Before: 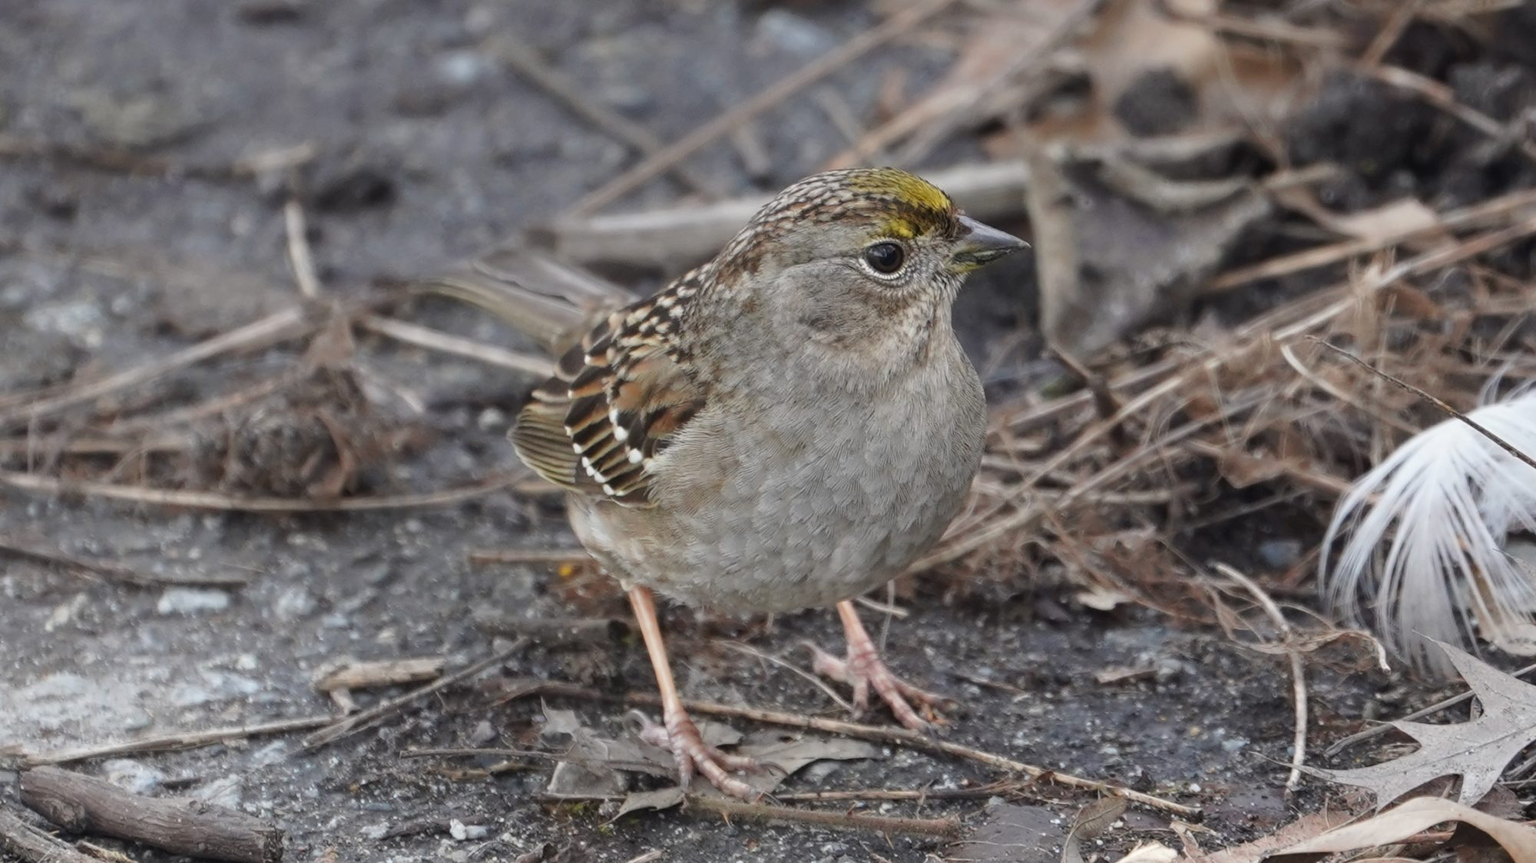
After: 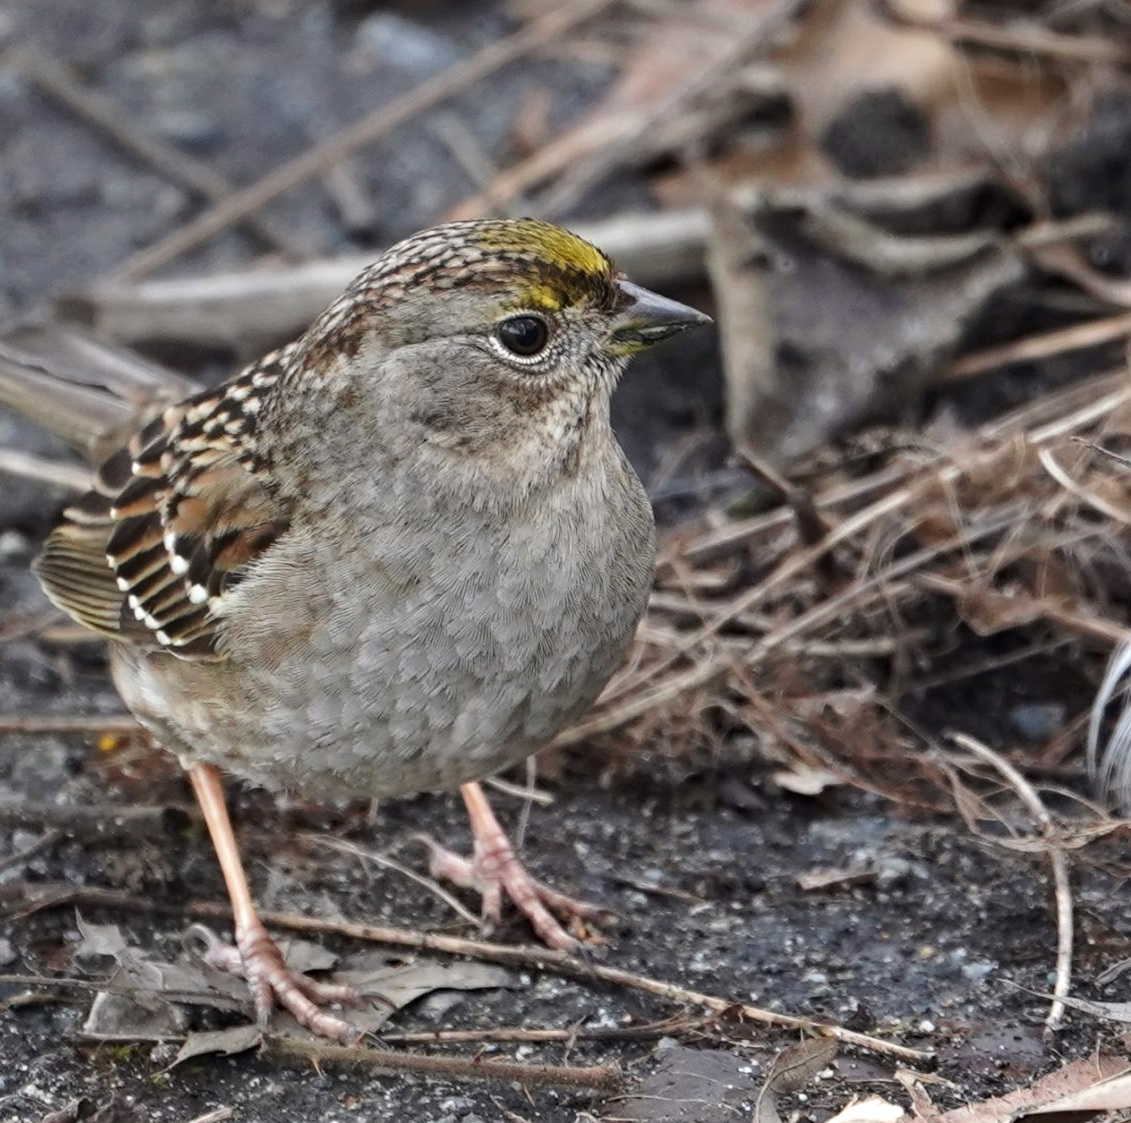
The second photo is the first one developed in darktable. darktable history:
crop: left 31.47%, top 0.023%, right 11.95%
haze removal: compatibility mode true, adaptive false
tone equalizer: -8 EV -0.447 EV, -7 EV -0.394 EV, -6 EV -0.355 EV, -5 EV -0.238 EV, -3 EV 0.24 EV, -2 EV 0.336 EV, -1 EV 0.395 EV, +0 EV 0.42 EV, edges refinement/feathering 500, mask exposure compensation -1.57 EV, preserve details no
